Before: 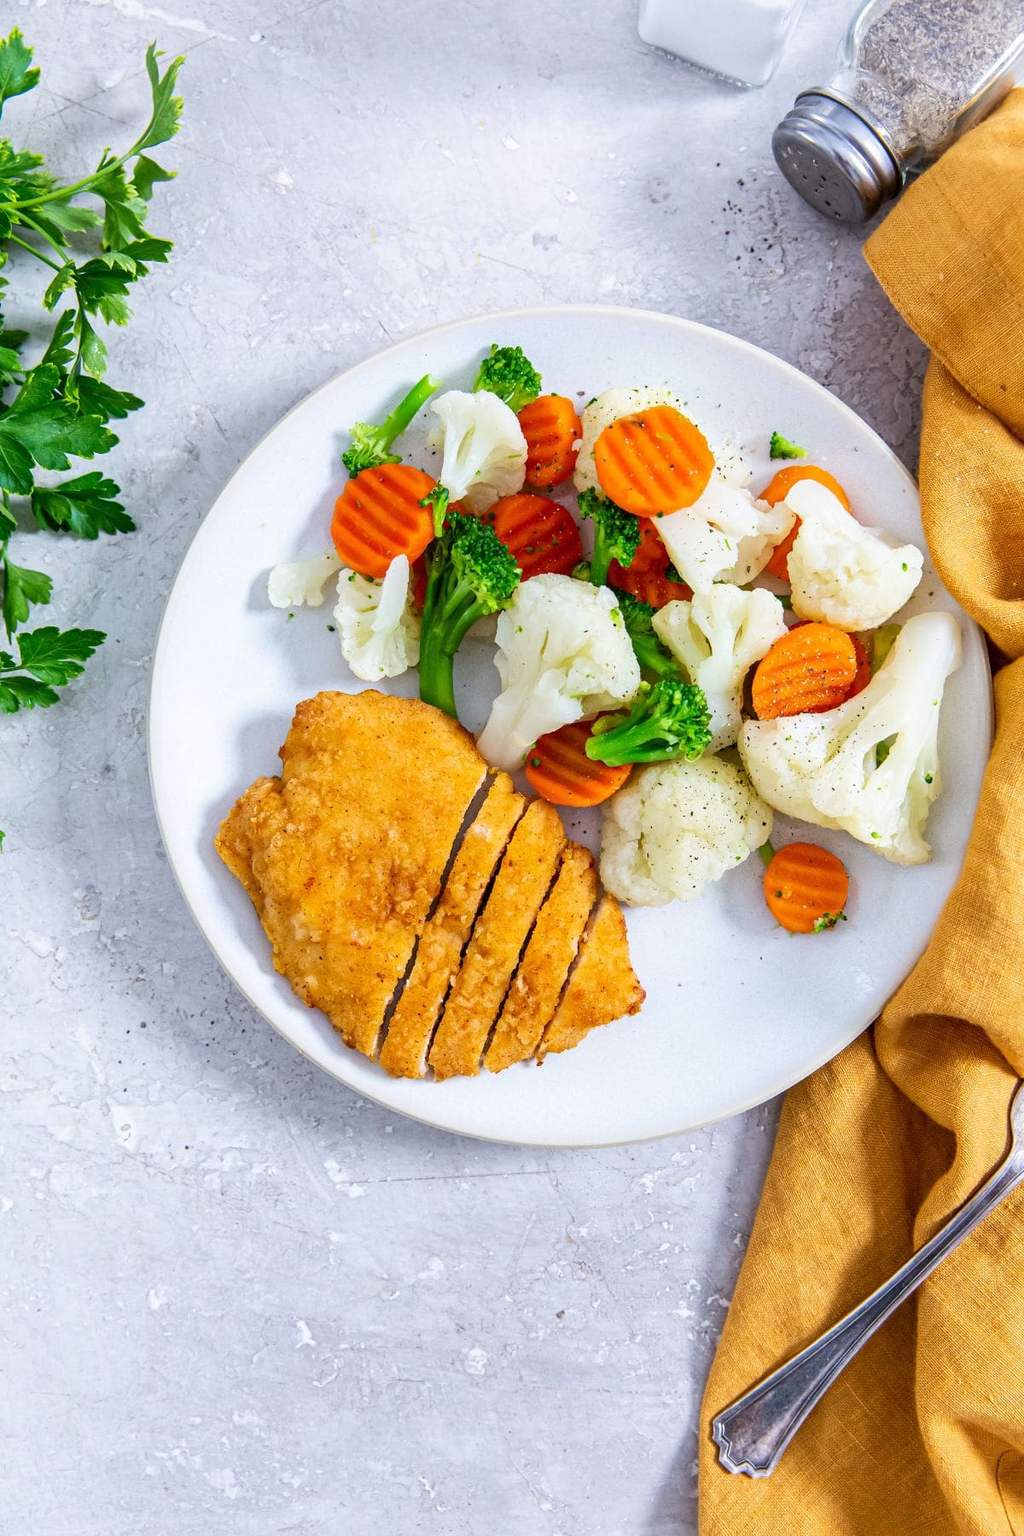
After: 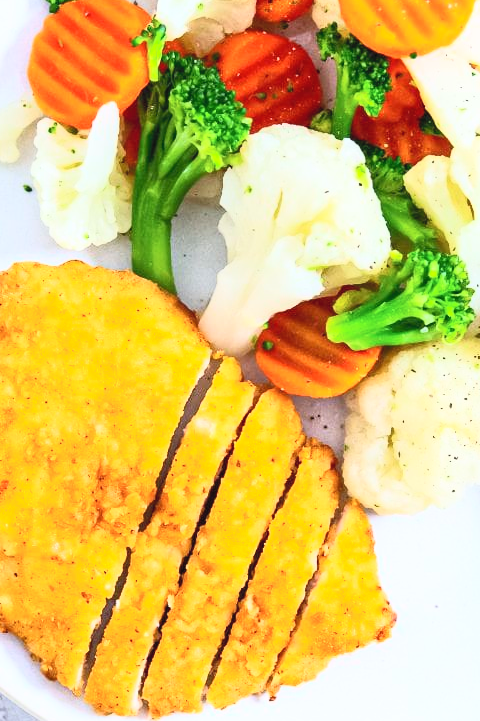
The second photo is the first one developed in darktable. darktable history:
contrast brightness saturation: contrast 0.389, brightness 0.515
crop: left 30.012%, top 30.5%, right 29.972%, bottom 29.421%
color zones: curves: ch1 [(0.25, 0.61) (0.75, 0.248)]
